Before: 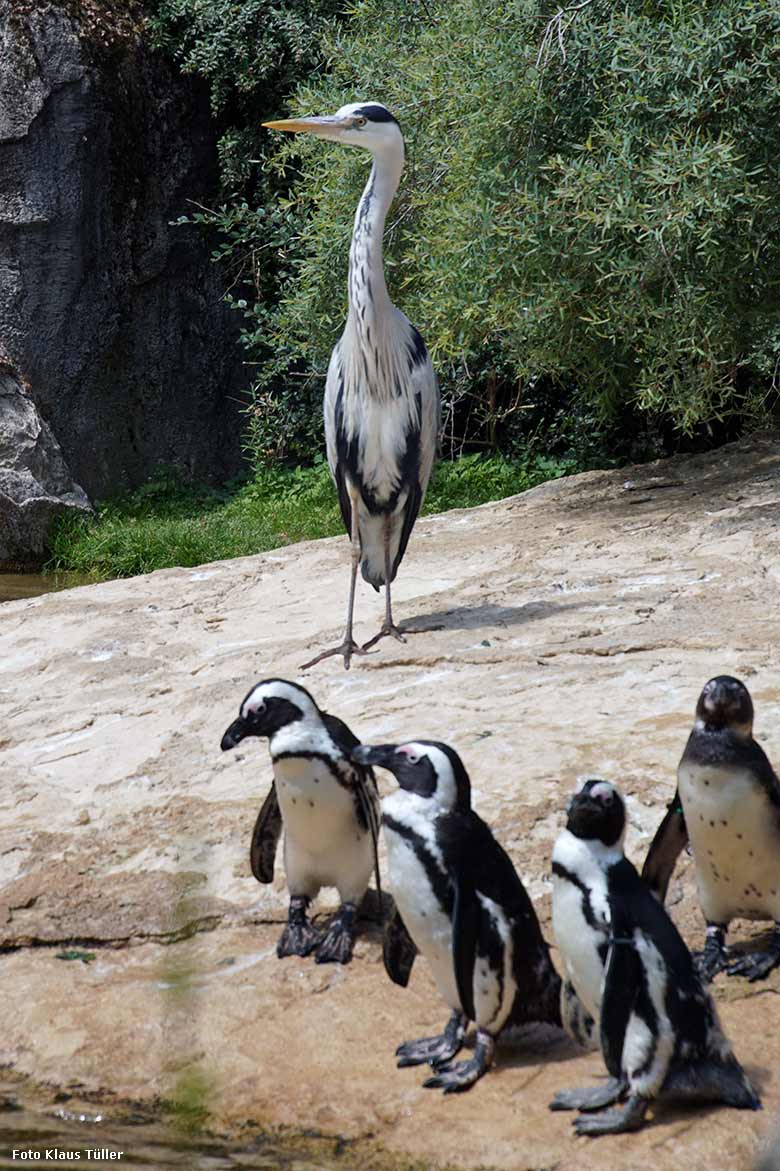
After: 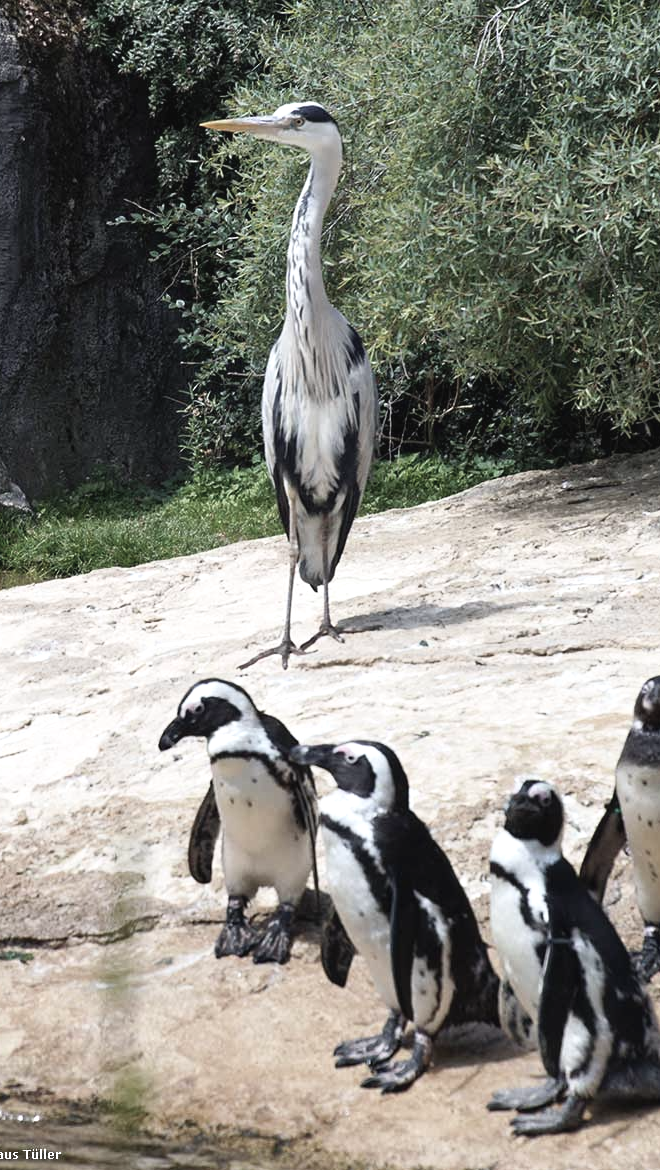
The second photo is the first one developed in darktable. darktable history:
exposure: black level correction 0, exposure 0.5 EV, compensate exposure bias true, compensate highlight preservation false
contrast brightness saturation: contrast -0.054, saturation -0.411
shadows and highlights: shadows 0.185, highlights 41.29
crop: left 7.953%, right 7.42%
